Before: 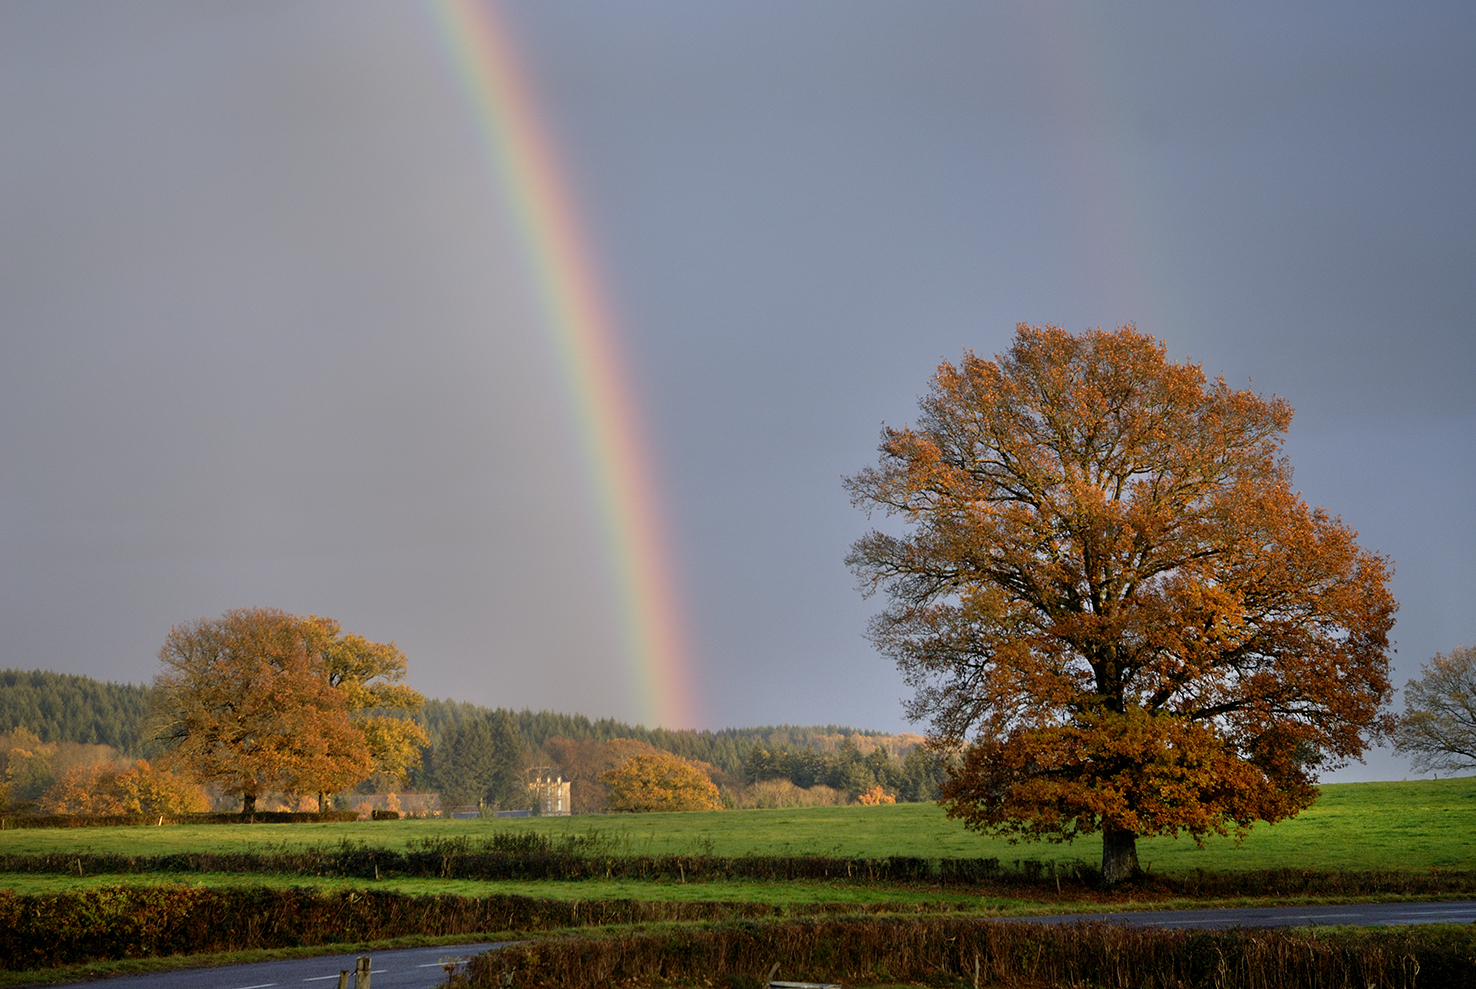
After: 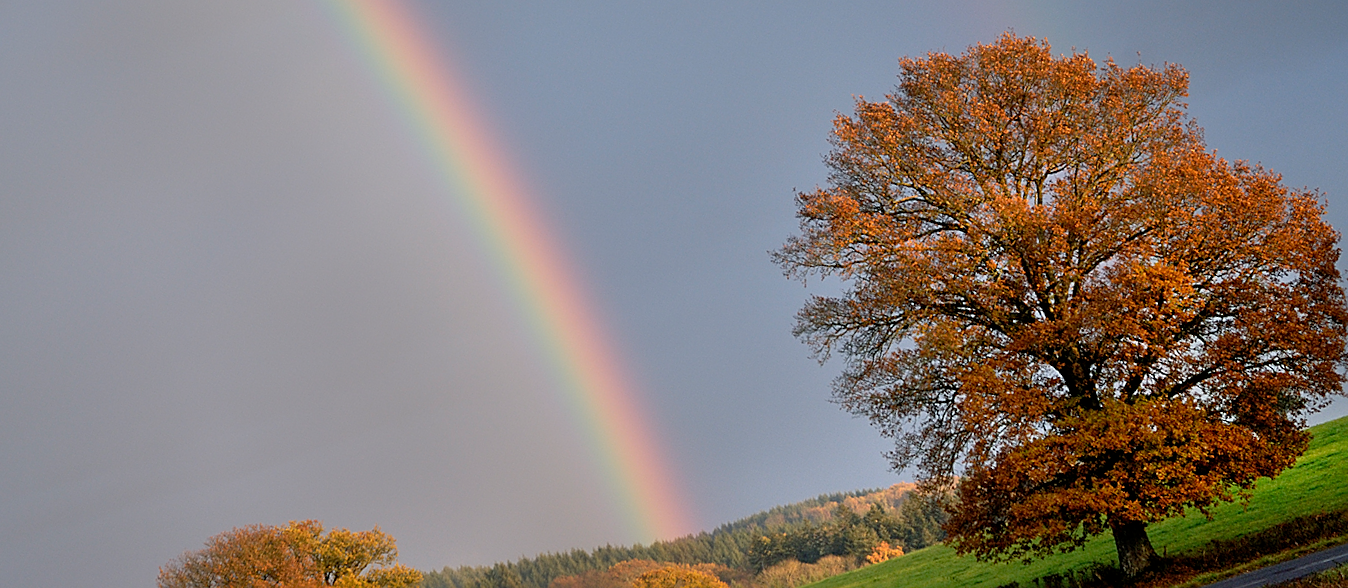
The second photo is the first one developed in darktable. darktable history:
rotate and perspective: rotation -14.8°, crop left 0.1, crop right 0.903, crop top 0.25, crop bottom 0.748
sharpen: on, module defaults
crop and rotate: top 5.609%, bottom 5.609%
